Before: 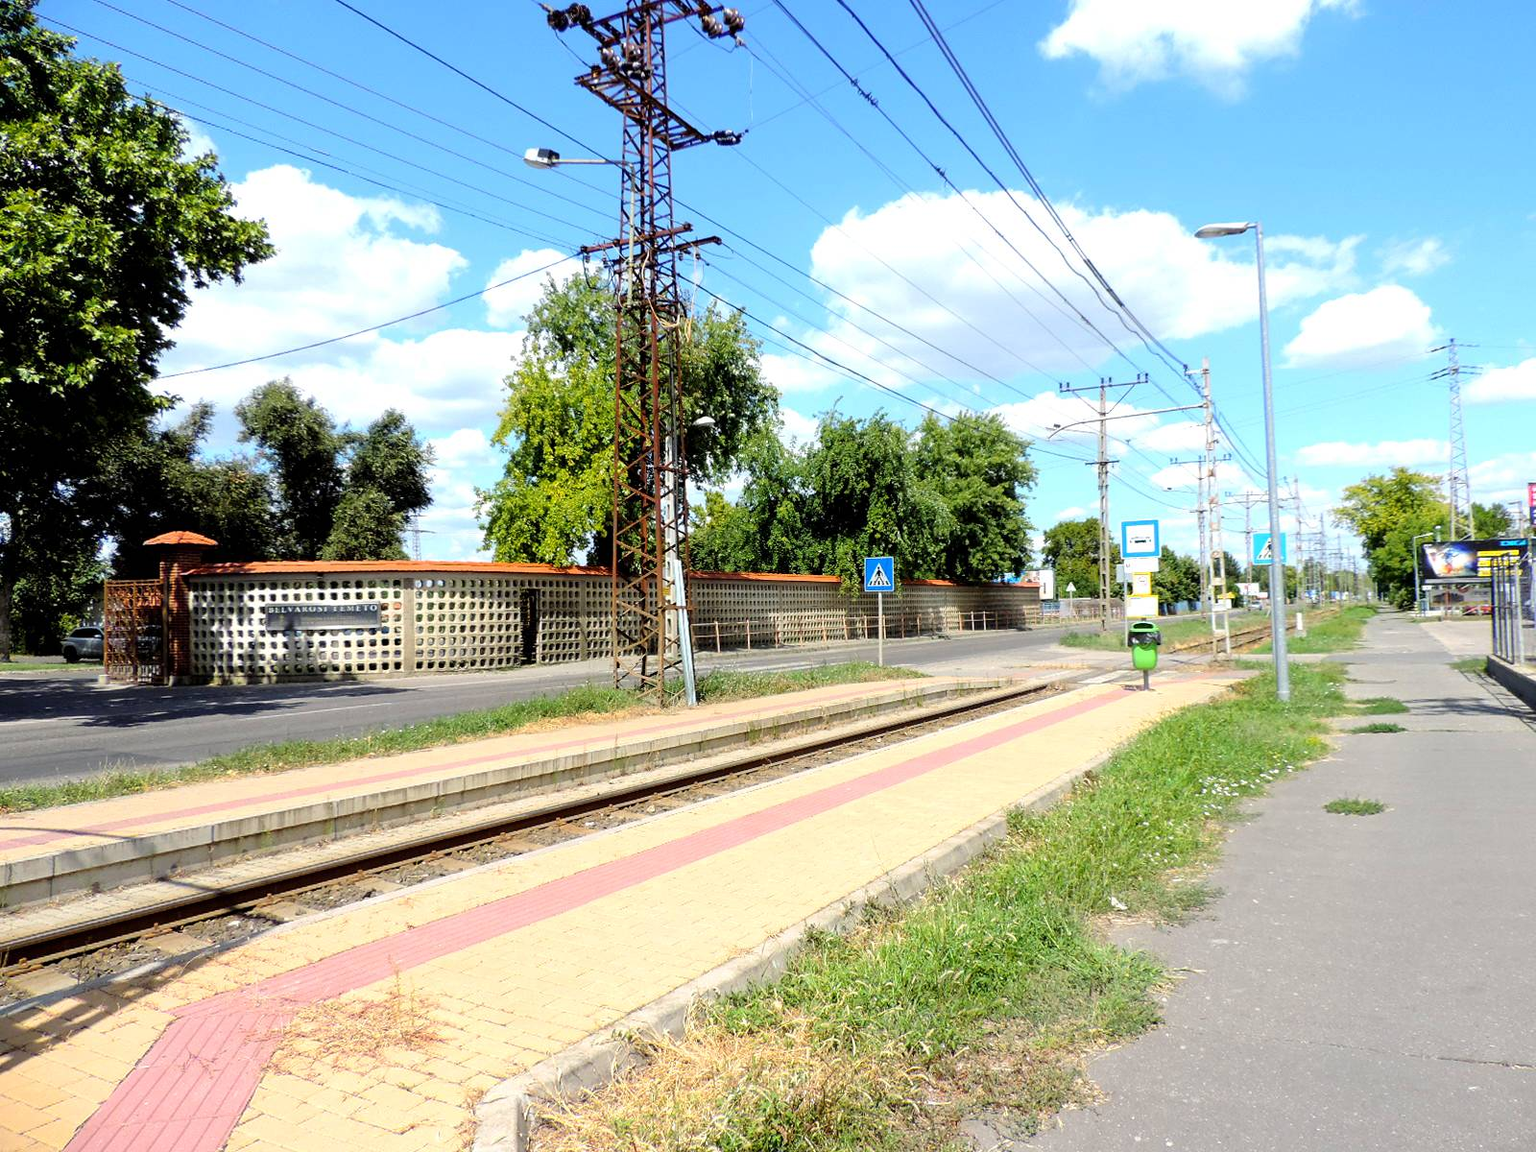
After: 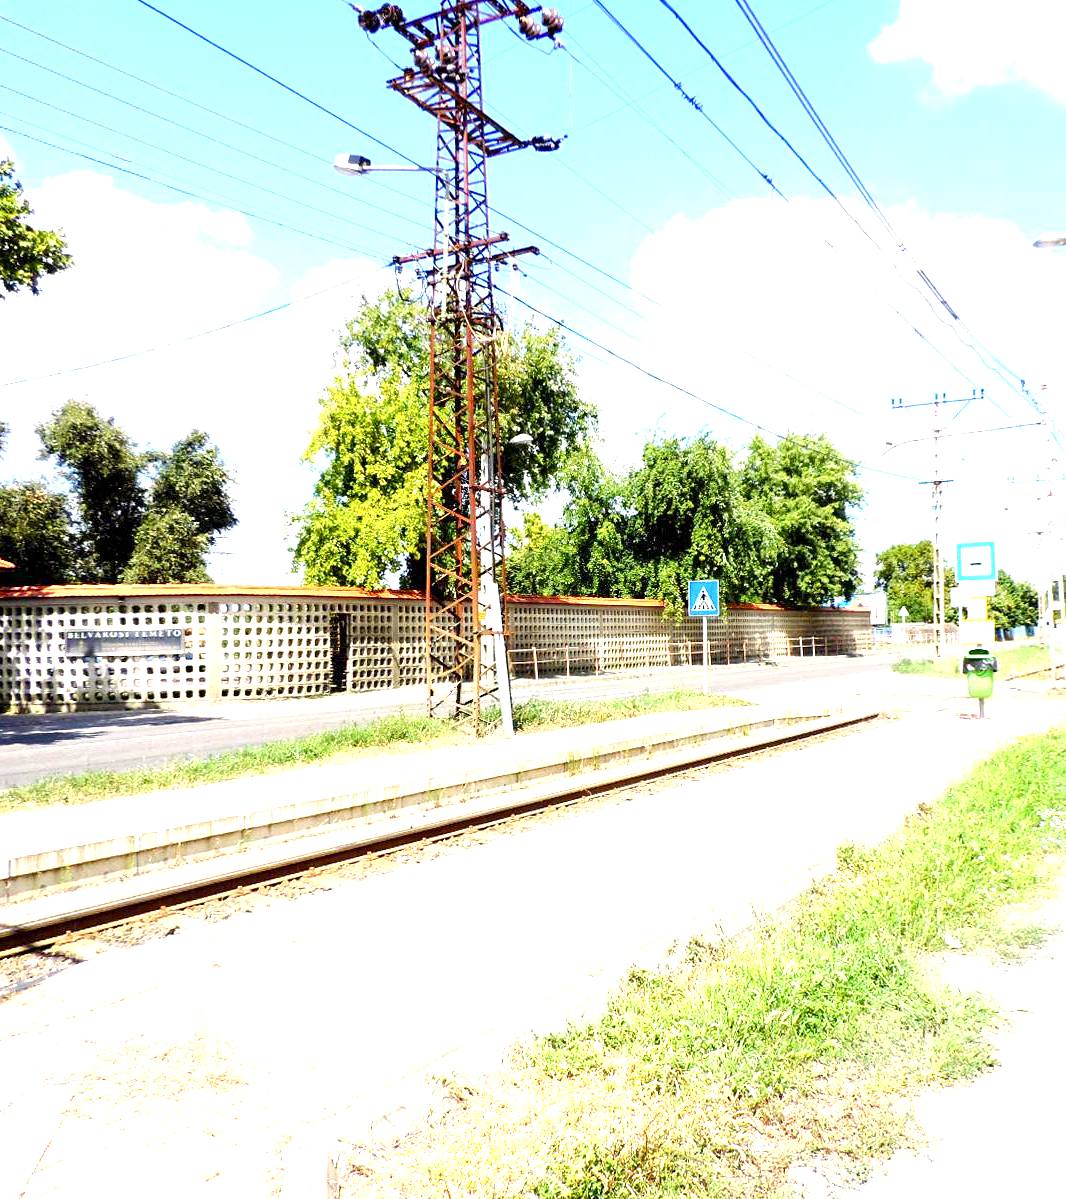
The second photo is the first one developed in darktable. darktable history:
exposure: exposure 1.5 EV, compensate highlight preservation false
crop and rotate: left 13.342%, right 19.991%
graduated density: density 0.38 EV, hardness 21%, rotation -6.11°, saturation 32%
color balance rgb: perceptual saturation grading › global saturation 20%, perceptual saturation grading › highlights -25%, perceptual saturation grading › shadows 25%
rotate and perspective: automatic cropping off
